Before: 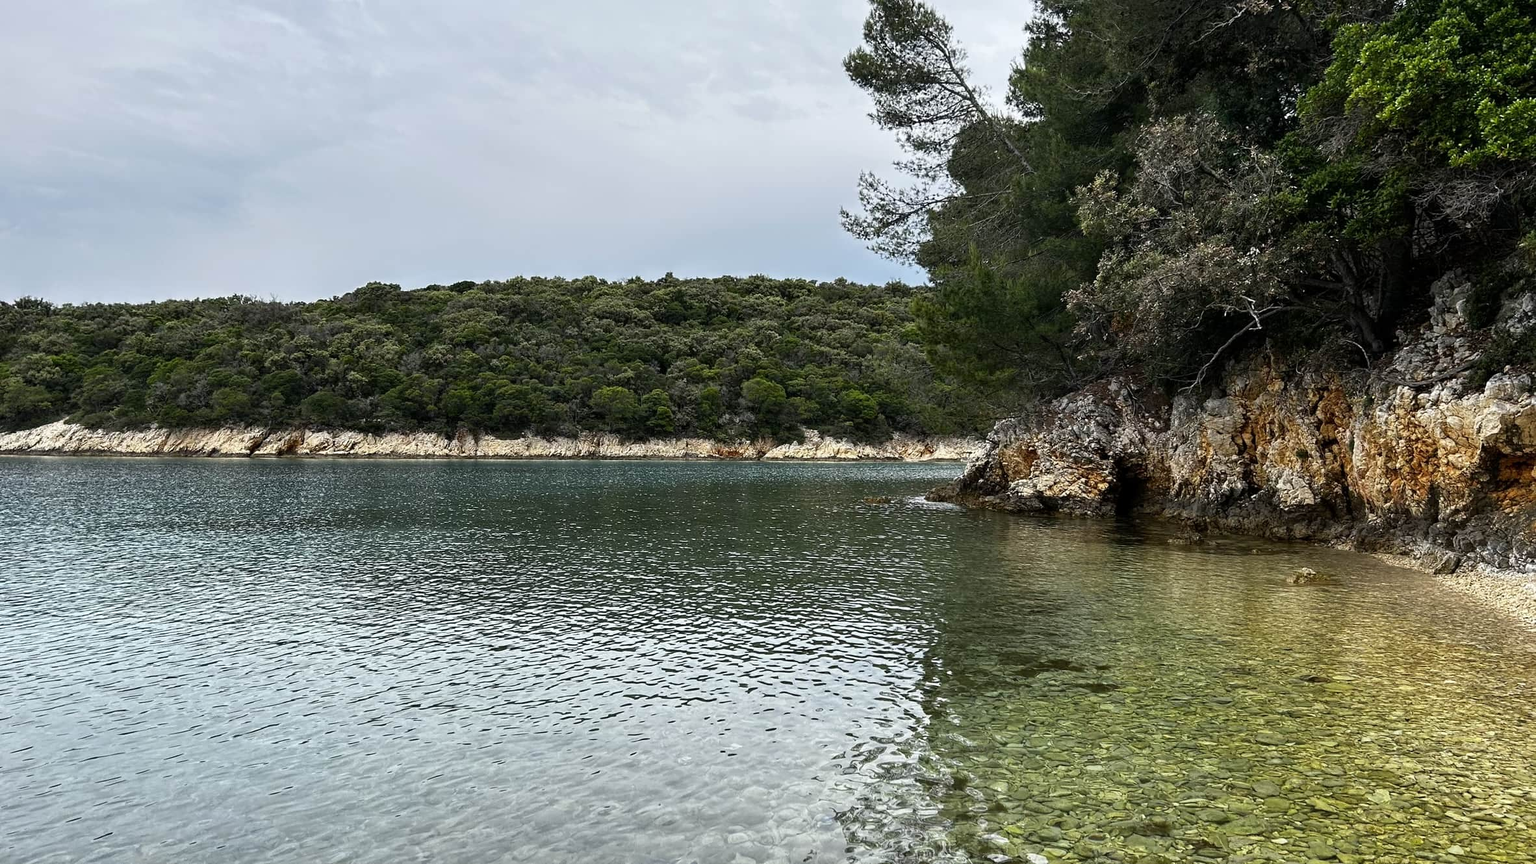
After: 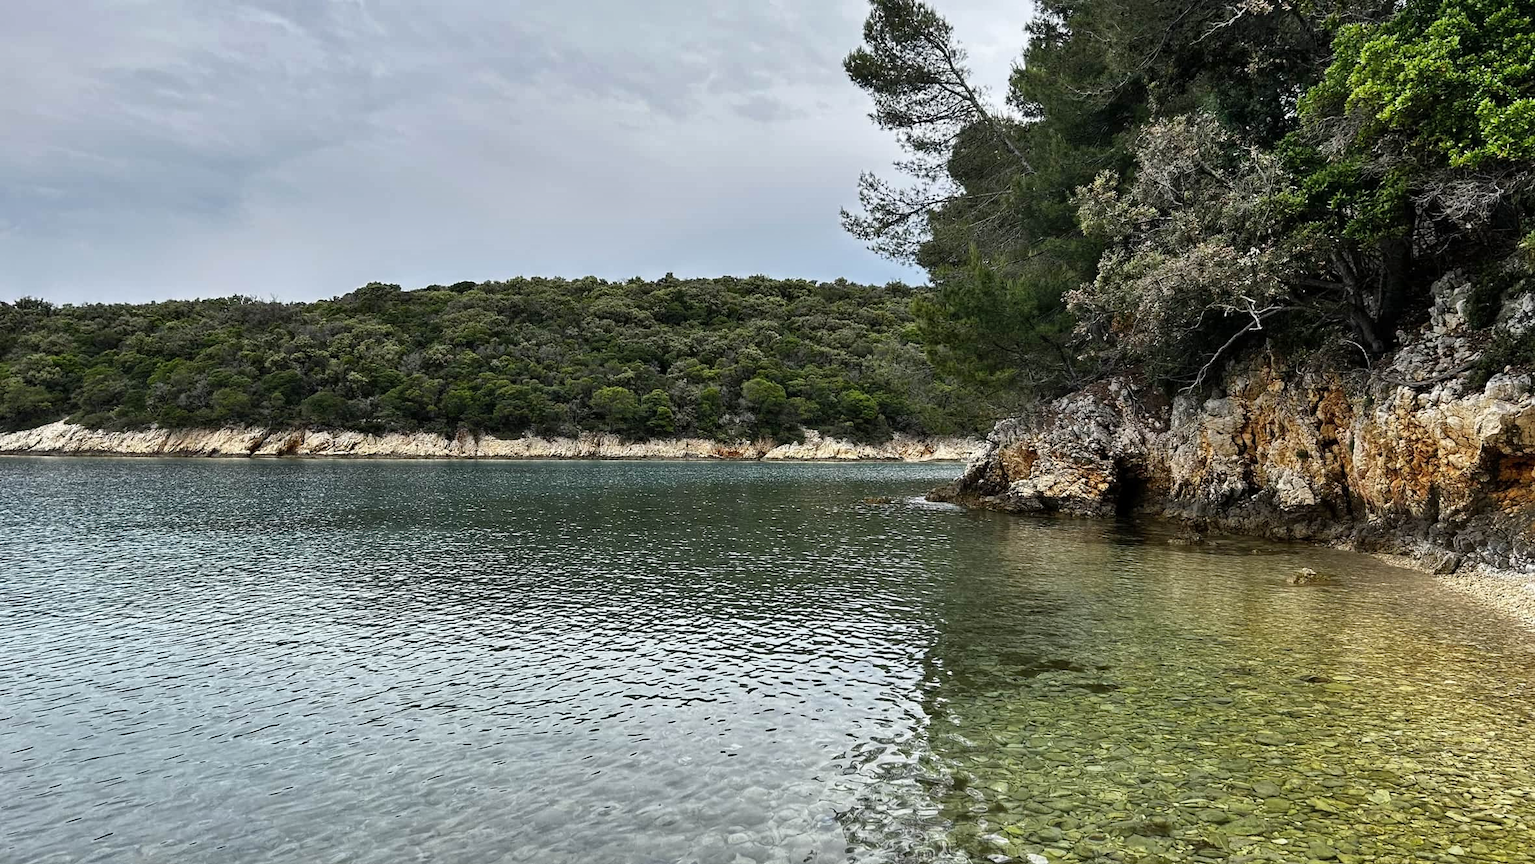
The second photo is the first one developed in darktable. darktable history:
shadows and highlights: highlights color adjustment 46.11%, soften with gaussian
